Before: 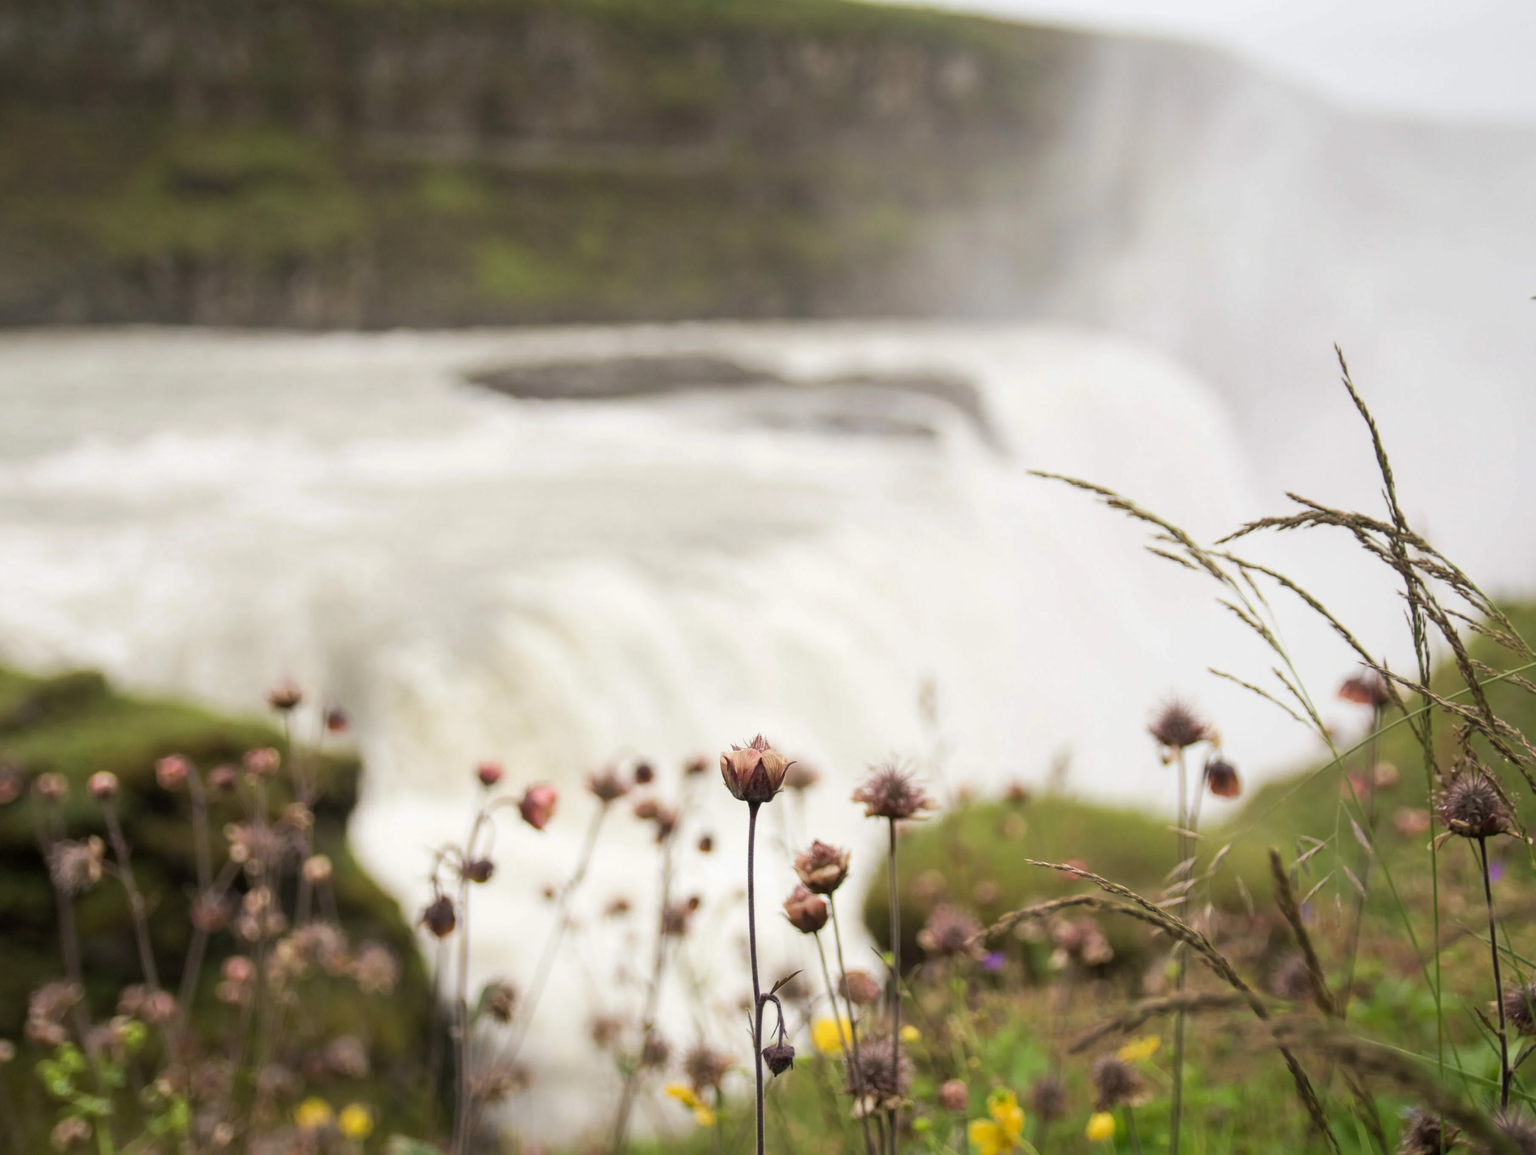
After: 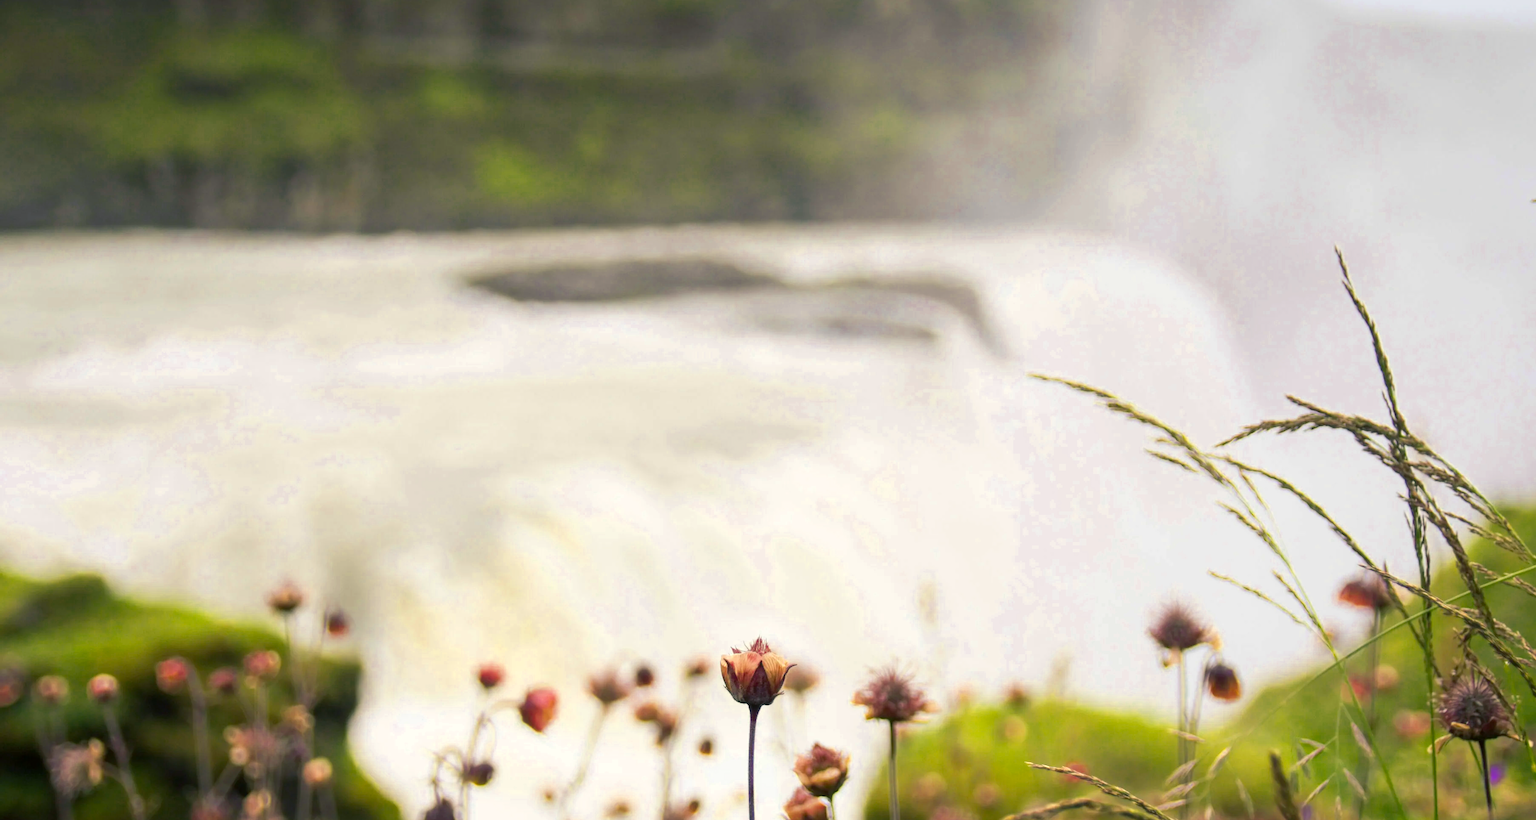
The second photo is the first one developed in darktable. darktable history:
crop and rotate: top 8.464%, bottom 20.523%
color zones: curves: ch0 [(0.004, 0.305) (0.261, 0.623) (0.389, 0.399) (0.708, 0.571) (0.947, 0.34)]; ch1 [(0.025, 0.645) (0.229, 0.584) (0.326, 0.551) (0.484, 0.262) (0.757, 0.643)]
color balance rgb: shadows lift › chroma 7.077%, shadows lift › hue 244.25°, linear chroma grading › global chroma 8.697%, perceptual saturation grading › global saturation 19.69%, global vibrance 20%
